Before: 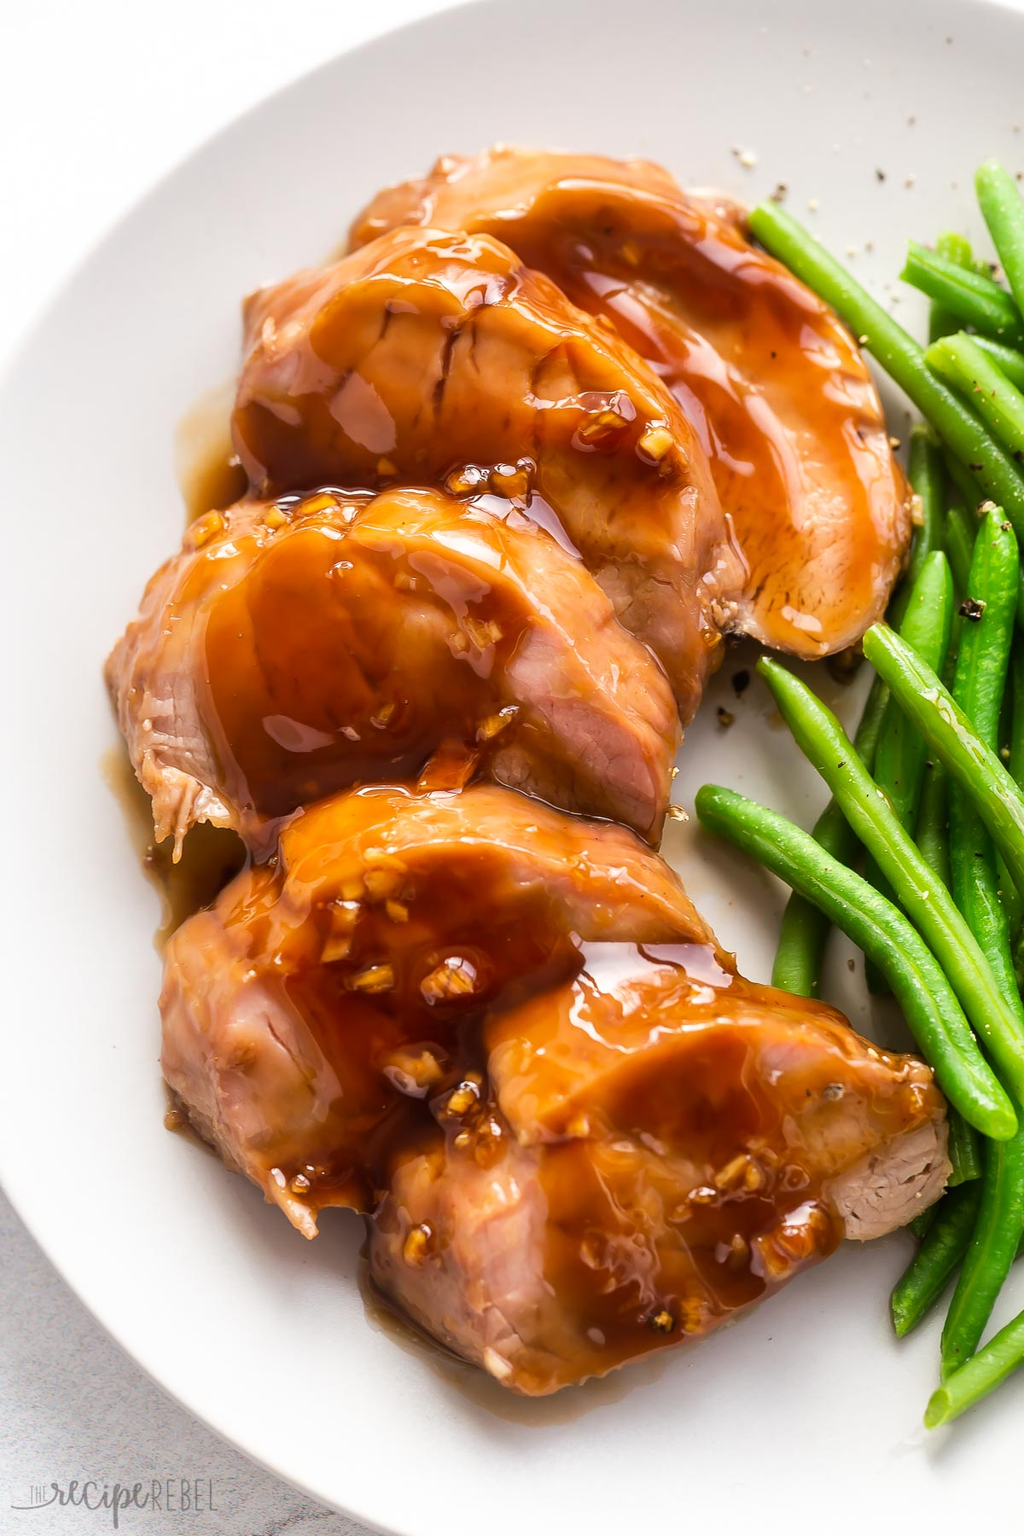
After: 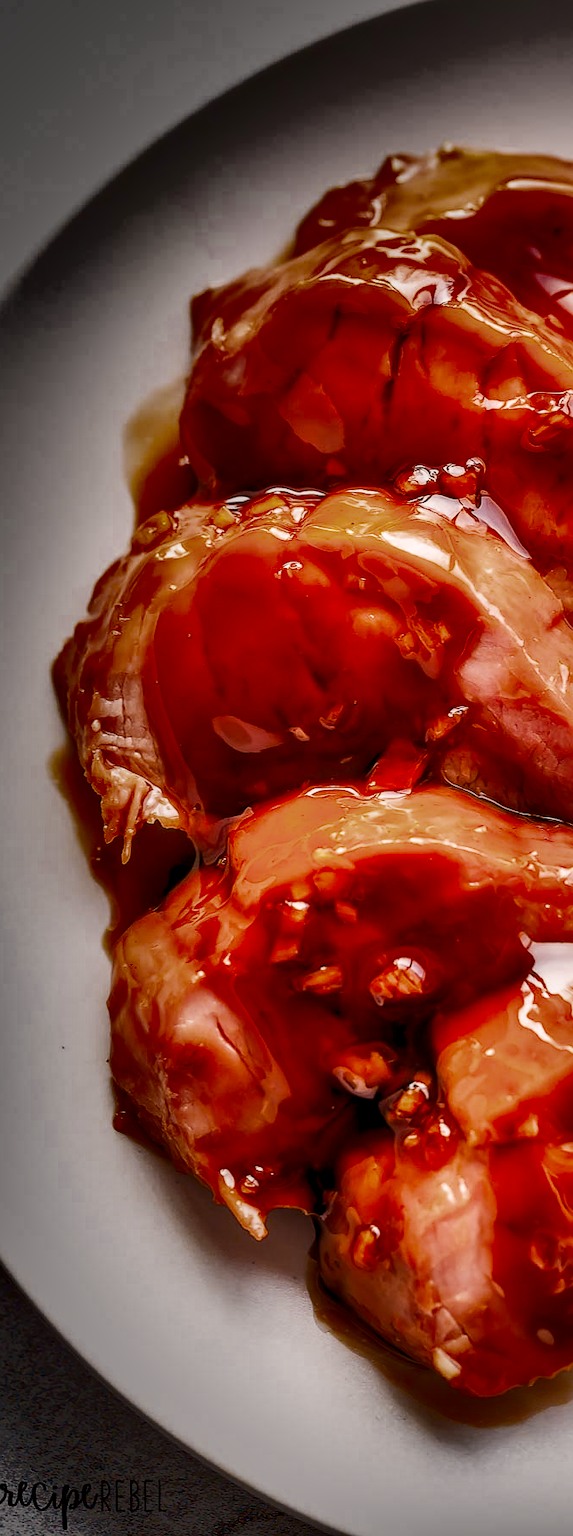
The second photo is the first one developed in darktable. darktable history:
exposure: exposure 0.704 EV, compensate highlight preservation false
sharpen: radius 1.043
color zones: curves: ch0 [(0.11, 0.396) (0.195, 0.36) (0.25, 0.5) (0.303, 0.412) (0.357, 0.544) (0.75, 0.5) (0.967, 0.328)]; ch1 [(0, 0.468) (0.112, 0.512) (0.202, 0.6) (0.25, 0.5) (0.307, 0.352) (0.357, 0.544) (0.75, 0.5) (0.963, 0.524)], mix 19.39%
local contrast: detail 142%
color correction: highlights a* 3.3, highlights b* 1.65, saturation 1.24
filmic rgb: black relative exposure -5.04 EV, white relative exposure 3.98 EV, hardness 2.87, contrast 1.299, highlights saturation mix -29.57%
crop: left 5.037%, right 38.926%
shadows and highlights: radius 124.43, shadows 99.49, white point adjustment -3.1, highlights -99.98, soften with gaussian
